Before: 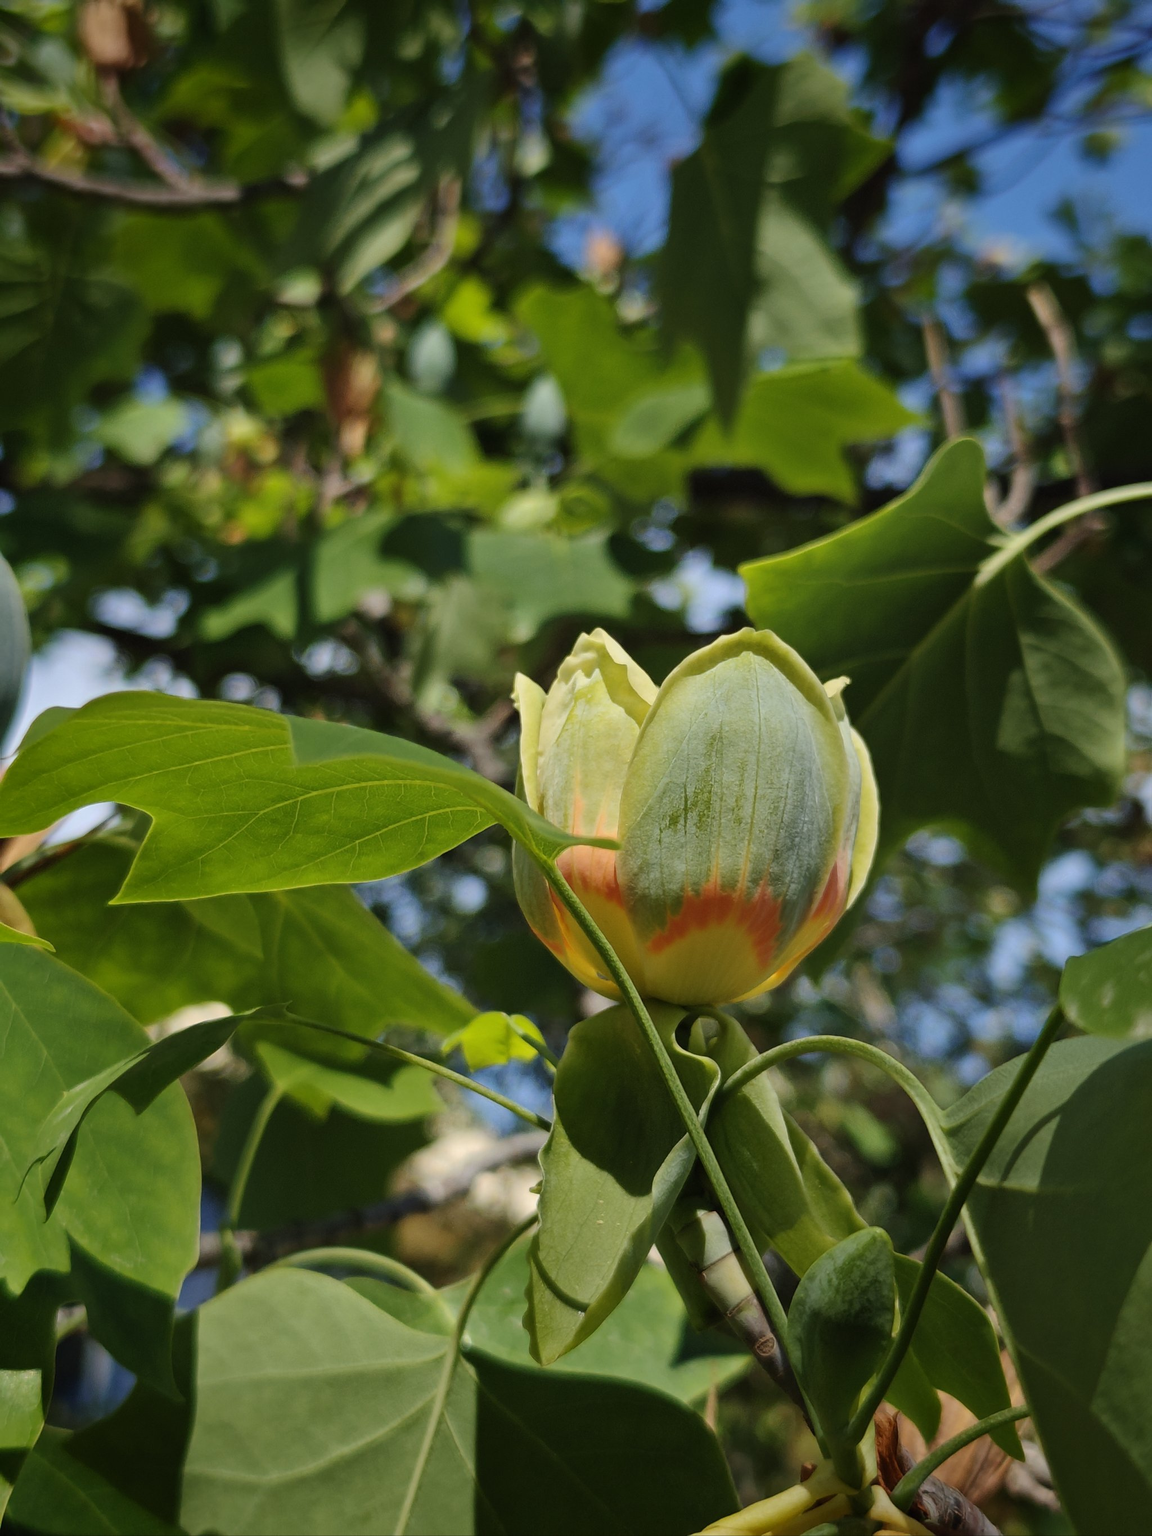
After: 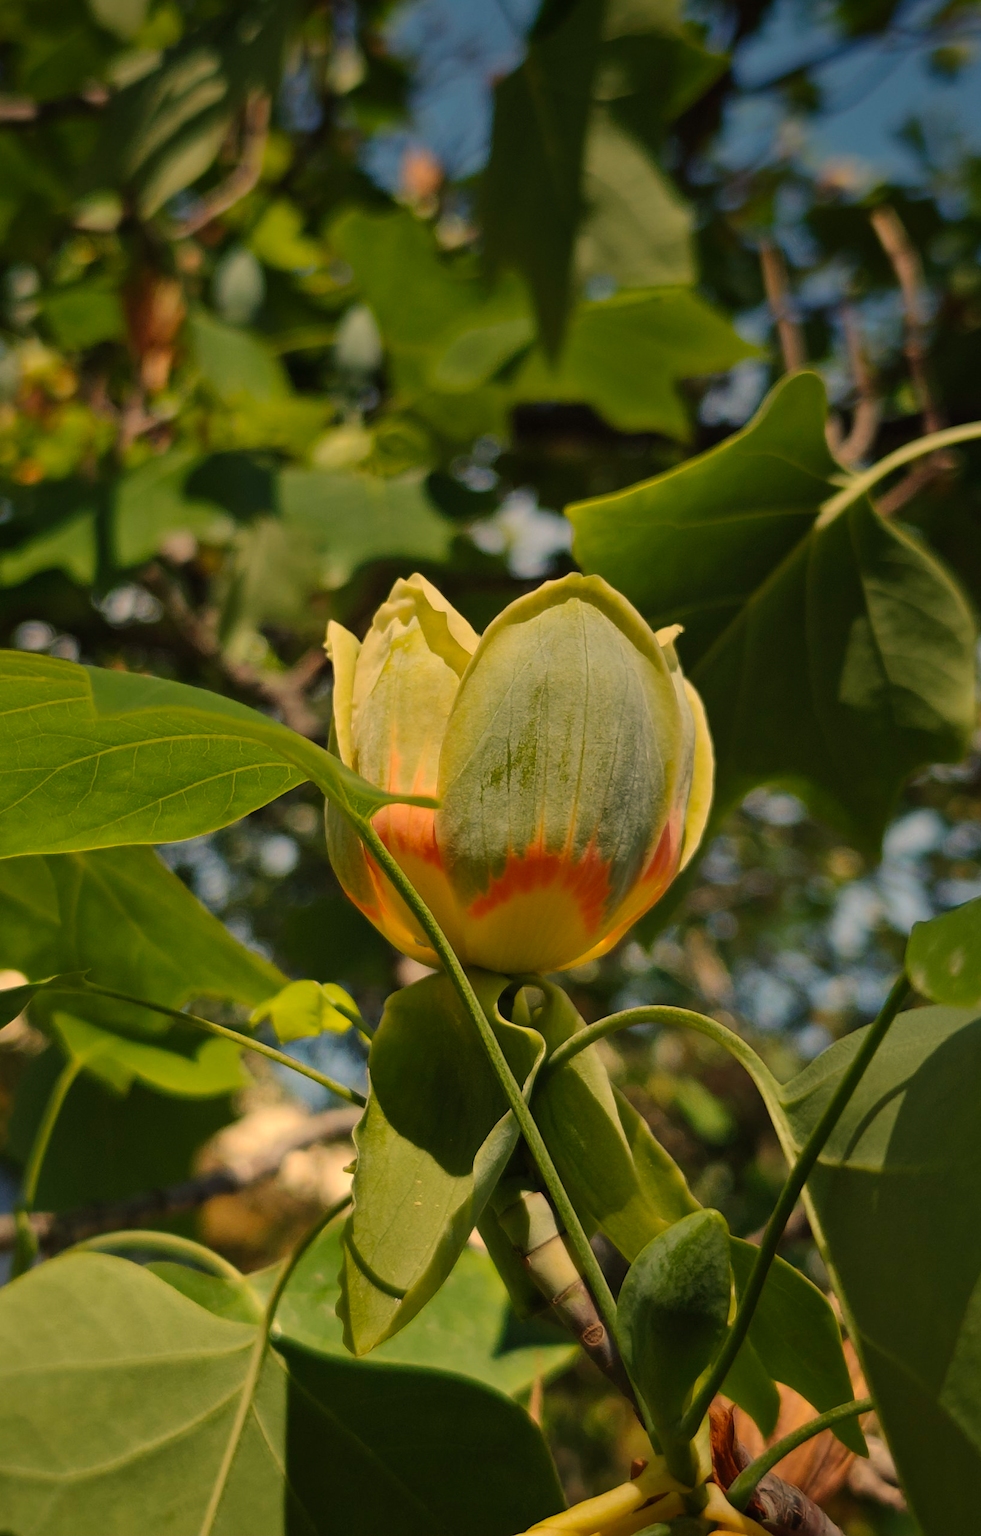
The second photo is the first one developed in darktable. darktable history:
white balance: red 1.138, green 0.996, blue 0.812
graduated density: on, module defaults
crop and rotate: left 17.959%, top 5.771%, right 1.742%
